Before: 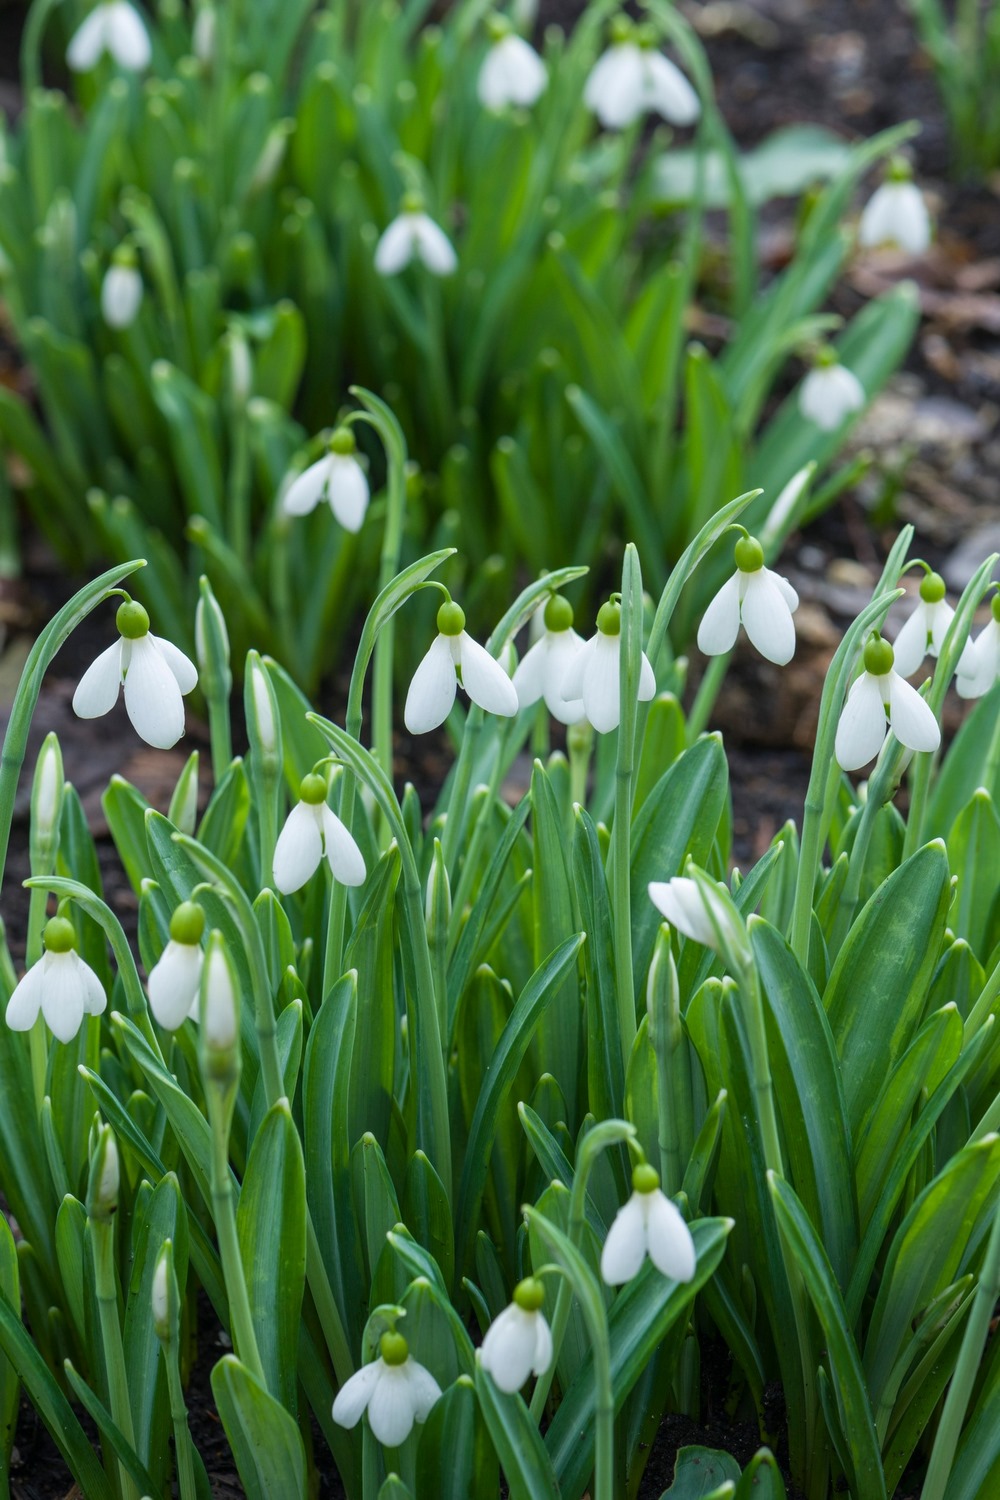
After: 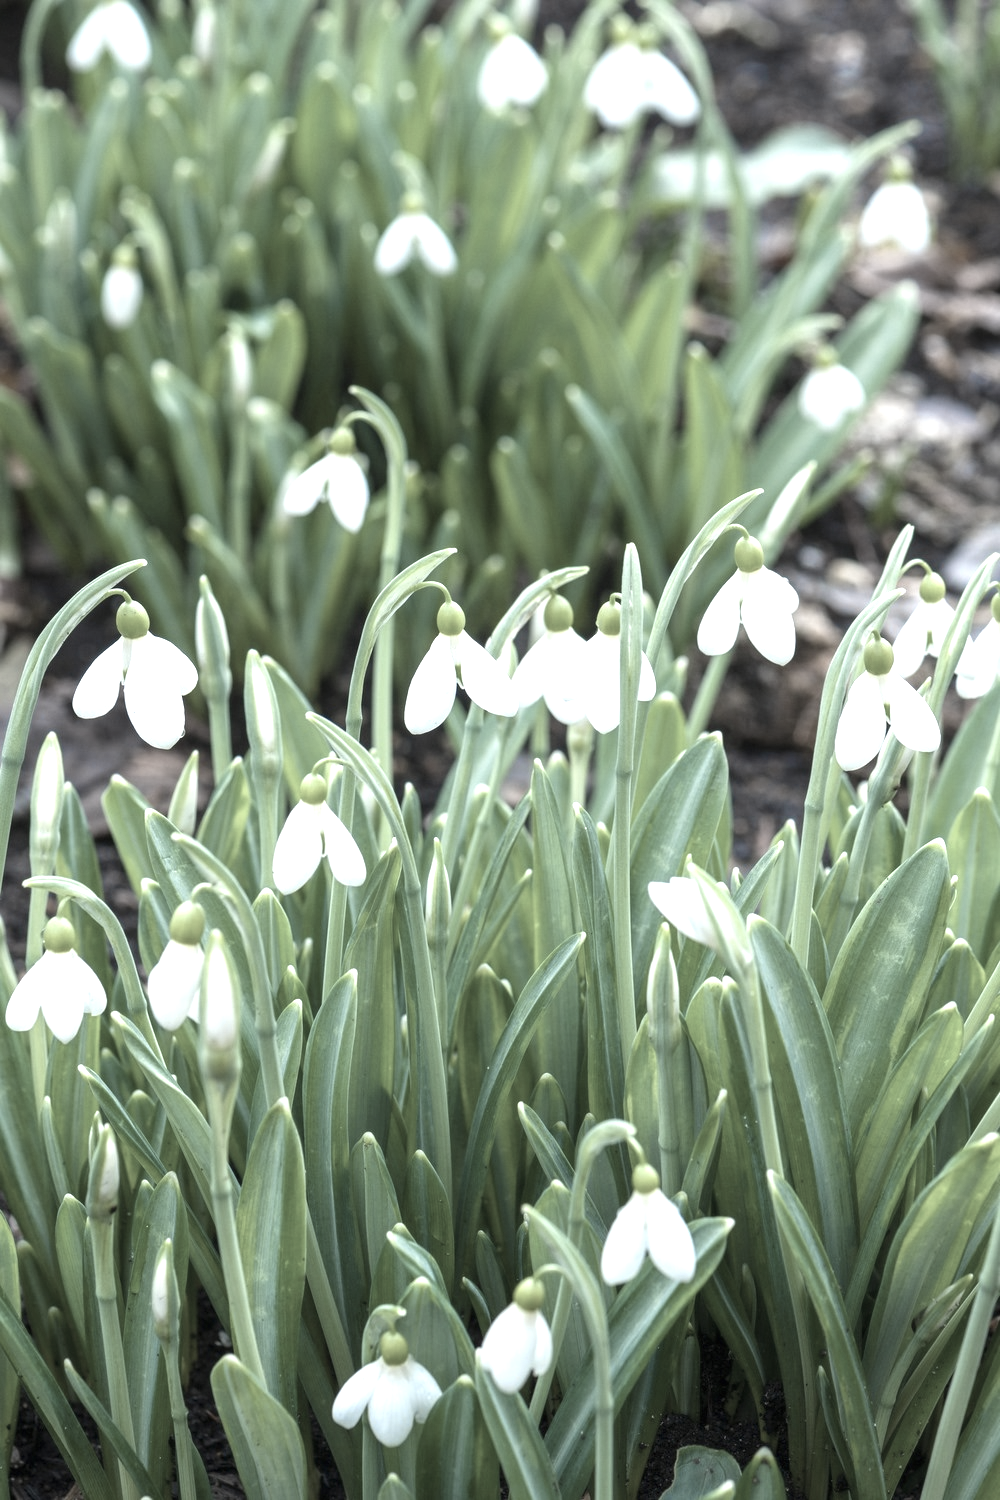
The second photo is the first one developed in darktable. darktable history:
exposure: black level correction 0, exposure 1.1 EV, compensate exposure bias true, compensate highlight preservation false
color zones: curves: ch1 [(0.238, 0.163) (0.476, 0.2) (0.733, 0.322) (0.848, 0.134)]
